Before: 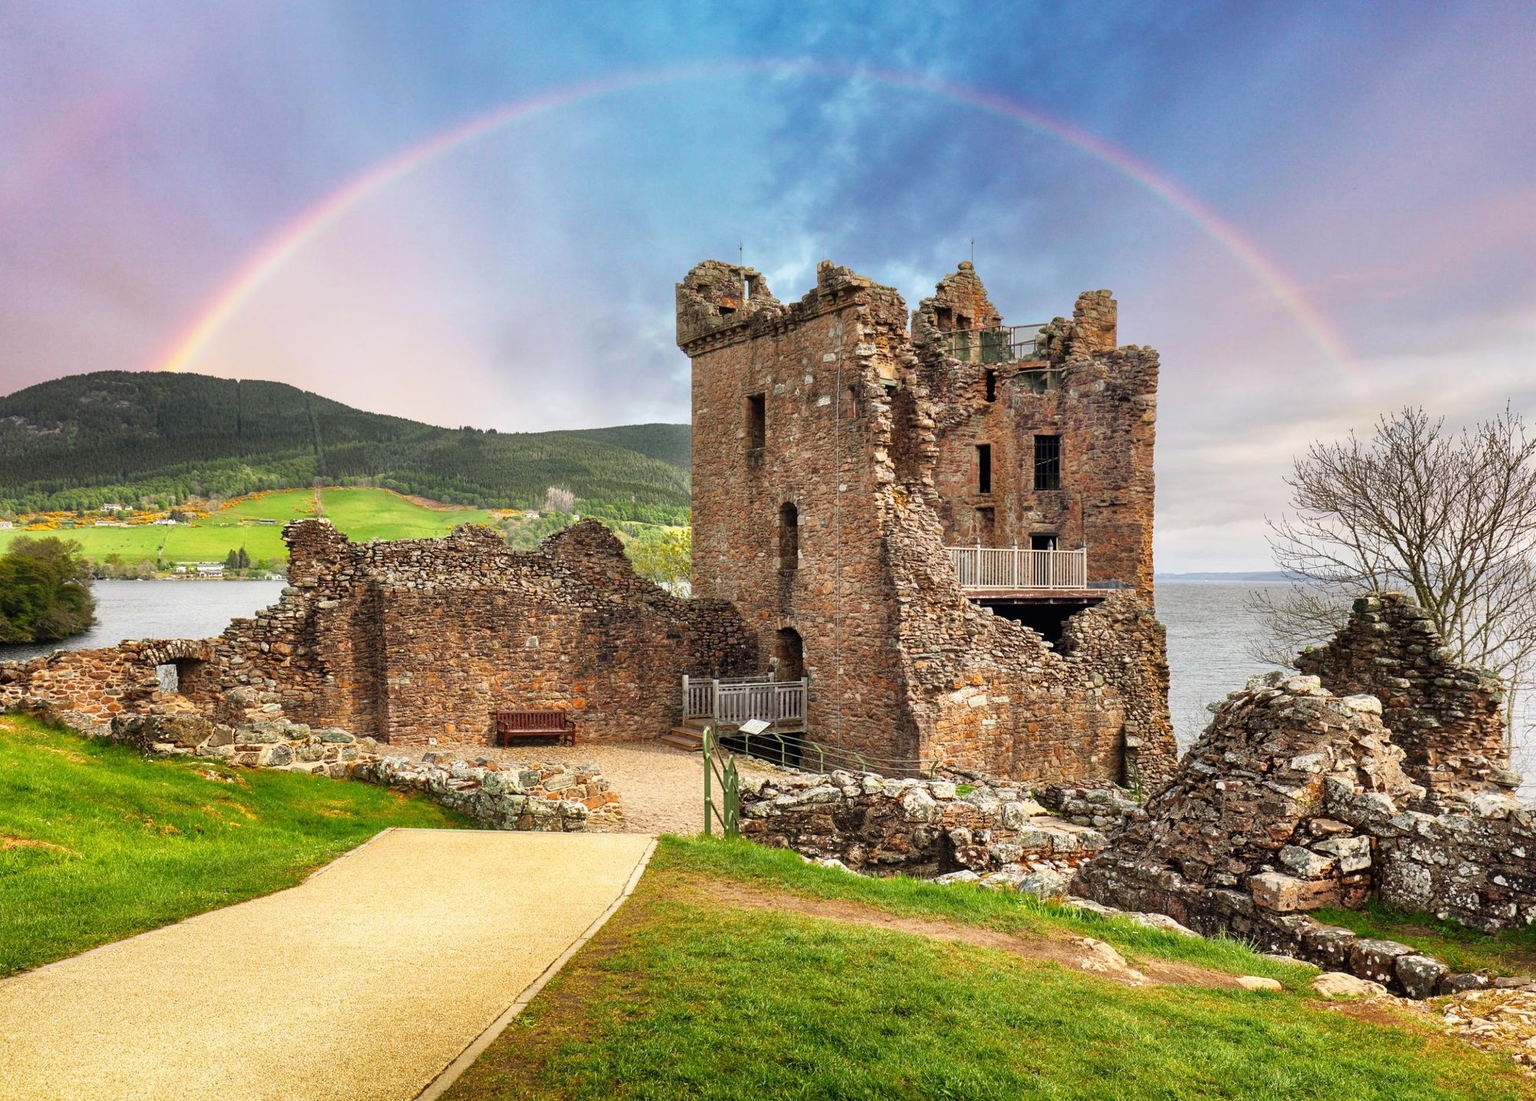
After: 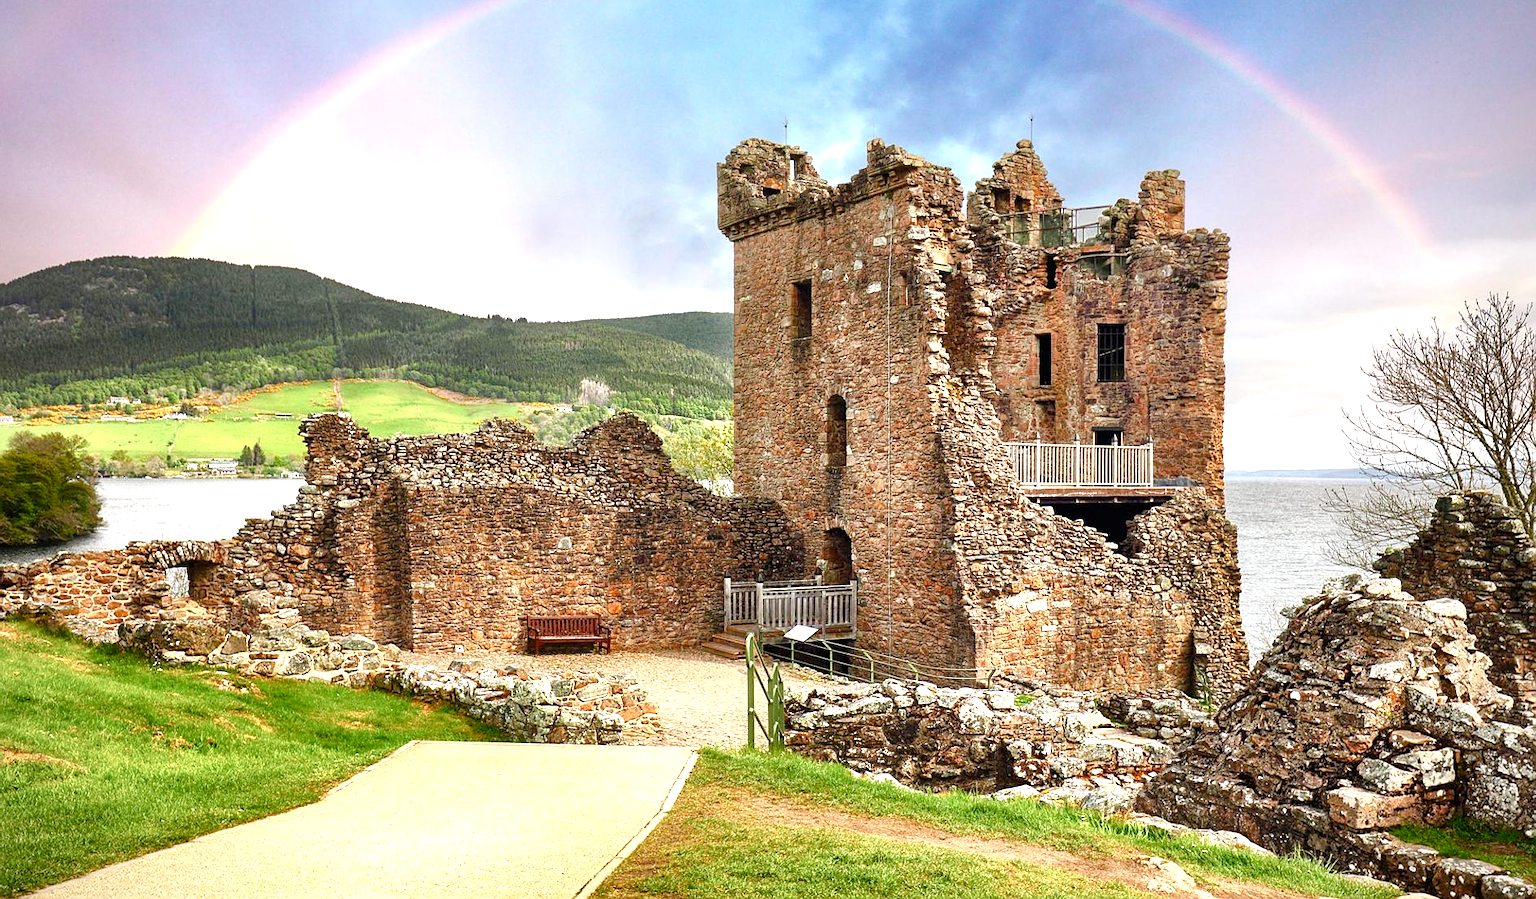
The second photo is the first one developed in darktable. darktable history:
crop and rotate: angle 0.033°, top 11.825%, right 5.648%, bottom 11.013%
color balance rgb: shadows lift › luminance -19.83%, perceptual saturation grading › global saturation 25.568%, perceptual saturation grading › highlights -50.188%, perceptual saturation grading › shadows 30.242%, global vibrance 14.714%
sharpen: radius 0.984, amount 0.61
vignetting: fall-off start 88.36%, fall-off radius 44.07%, saturation -0.028, width/height ratio 1.157
exposure: exposure 0.671 EV, compensate highlight preservation false
